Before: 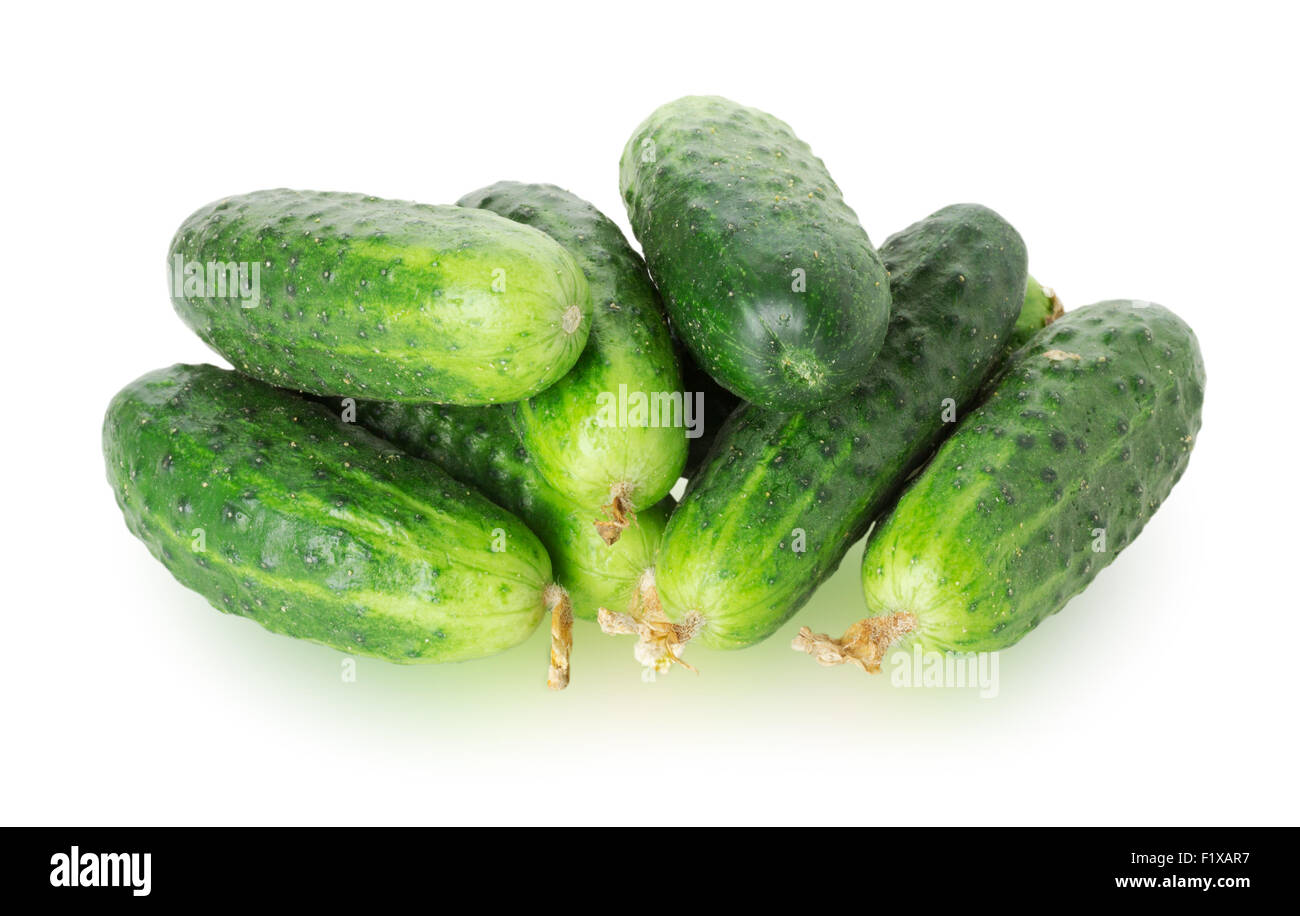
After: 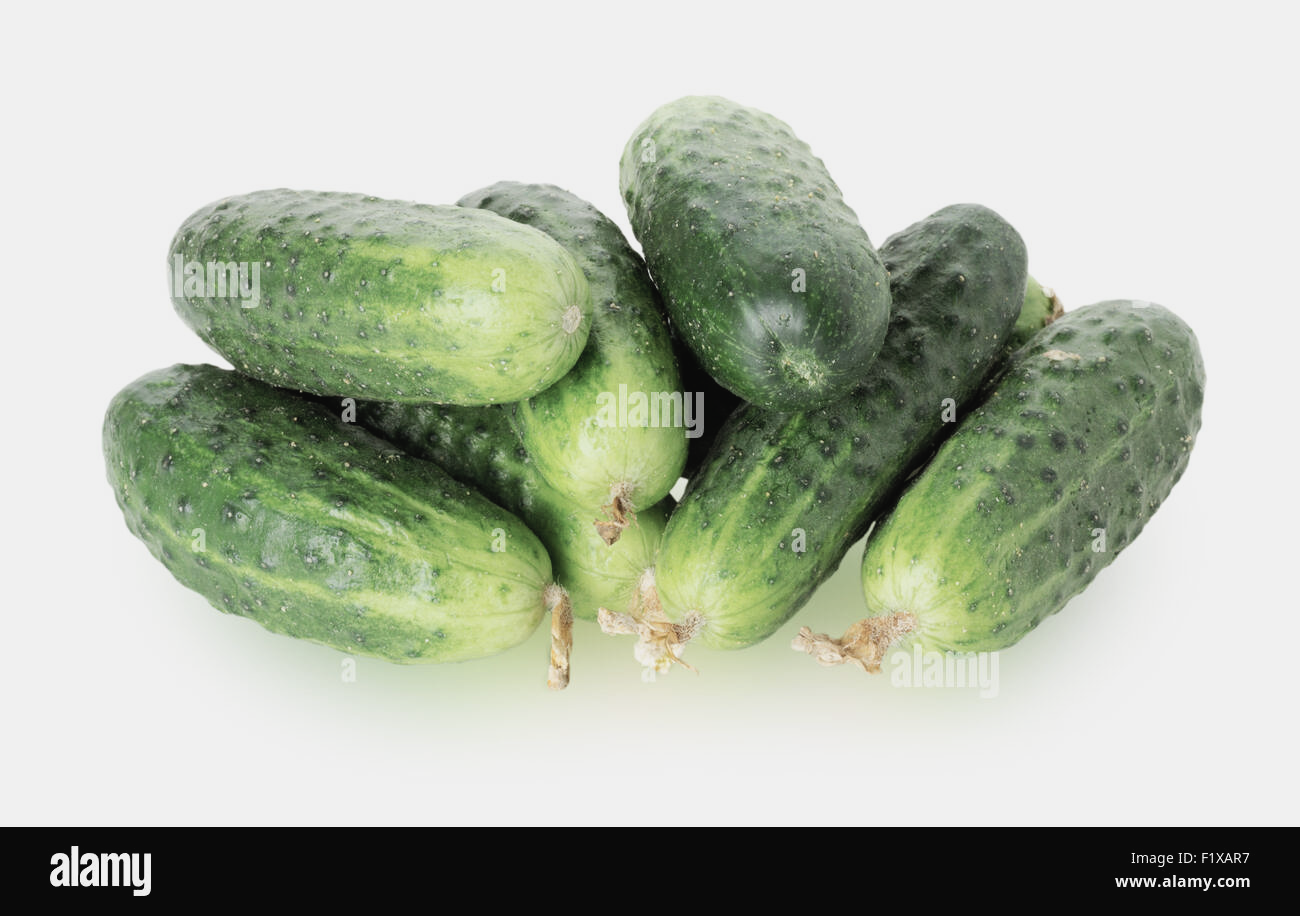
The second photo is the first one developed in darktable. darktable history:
contrast brightness saturation: contrast -0.054, saturation -0.408
filmic rgb: black relative exposure -12.14 EV, white relative exposure 2.82 EV, target black luminance 0%, hardness 7.98, latitude 70.28%, contrast 1.139, highlights saturation mix 11.32%, shadows ↔ highlights balance -0.389%
